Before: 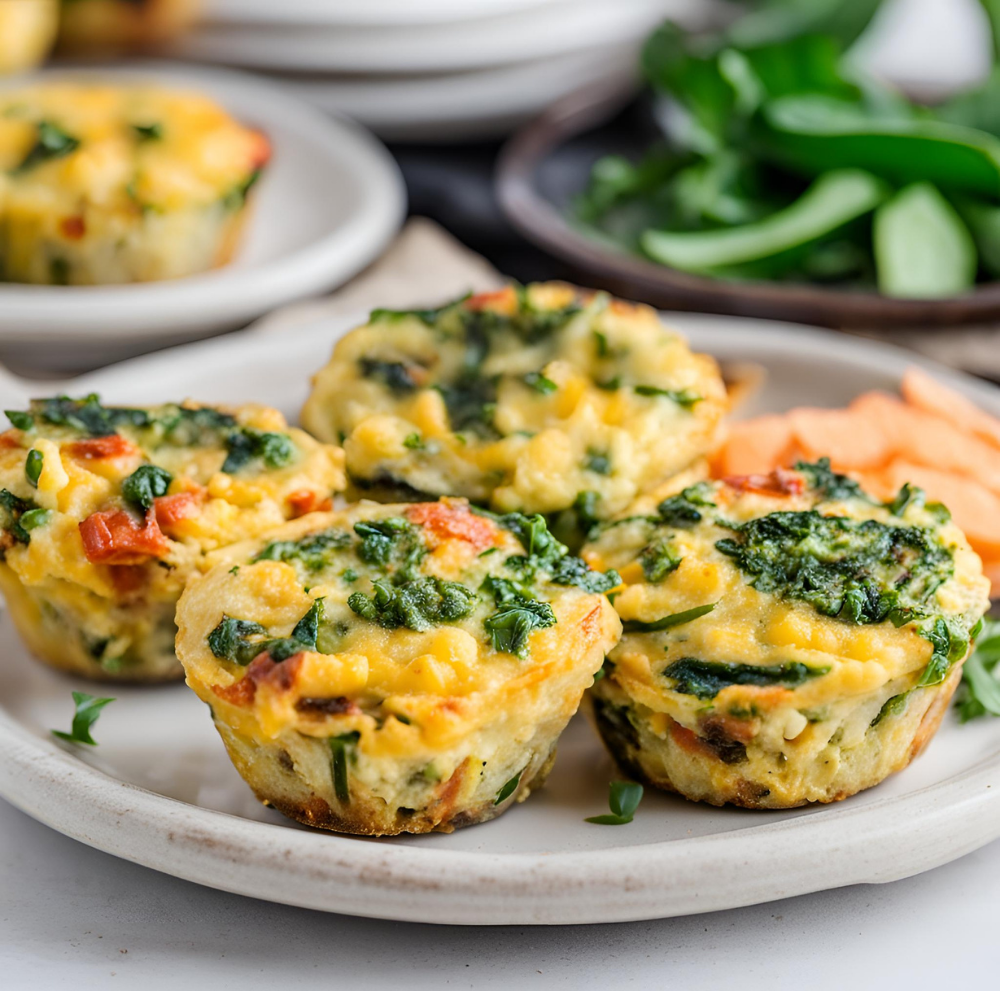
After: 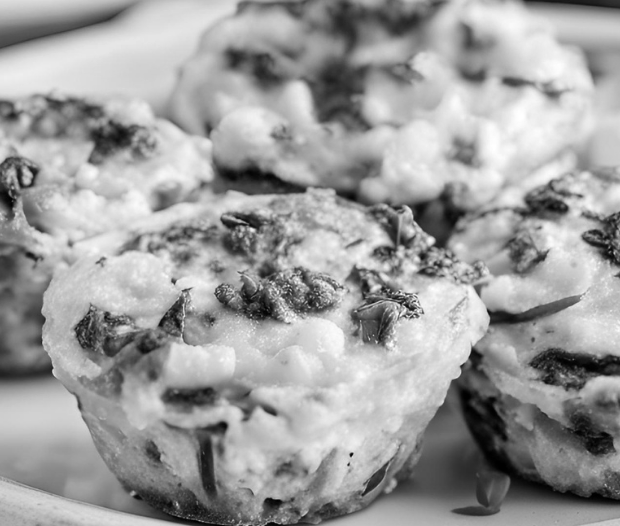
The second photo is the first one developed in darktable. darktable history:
white balance: red 1.05, blue 1.072
crop: left 13.312%, top 31.28%, right 24.627%, bottom 15.582%
monochrome: a -6.99, b 35.61, size 1.4
levels: mode automatic, black 0.023%, white 99.97%, levels [0.062, 0.494, 0.925]
